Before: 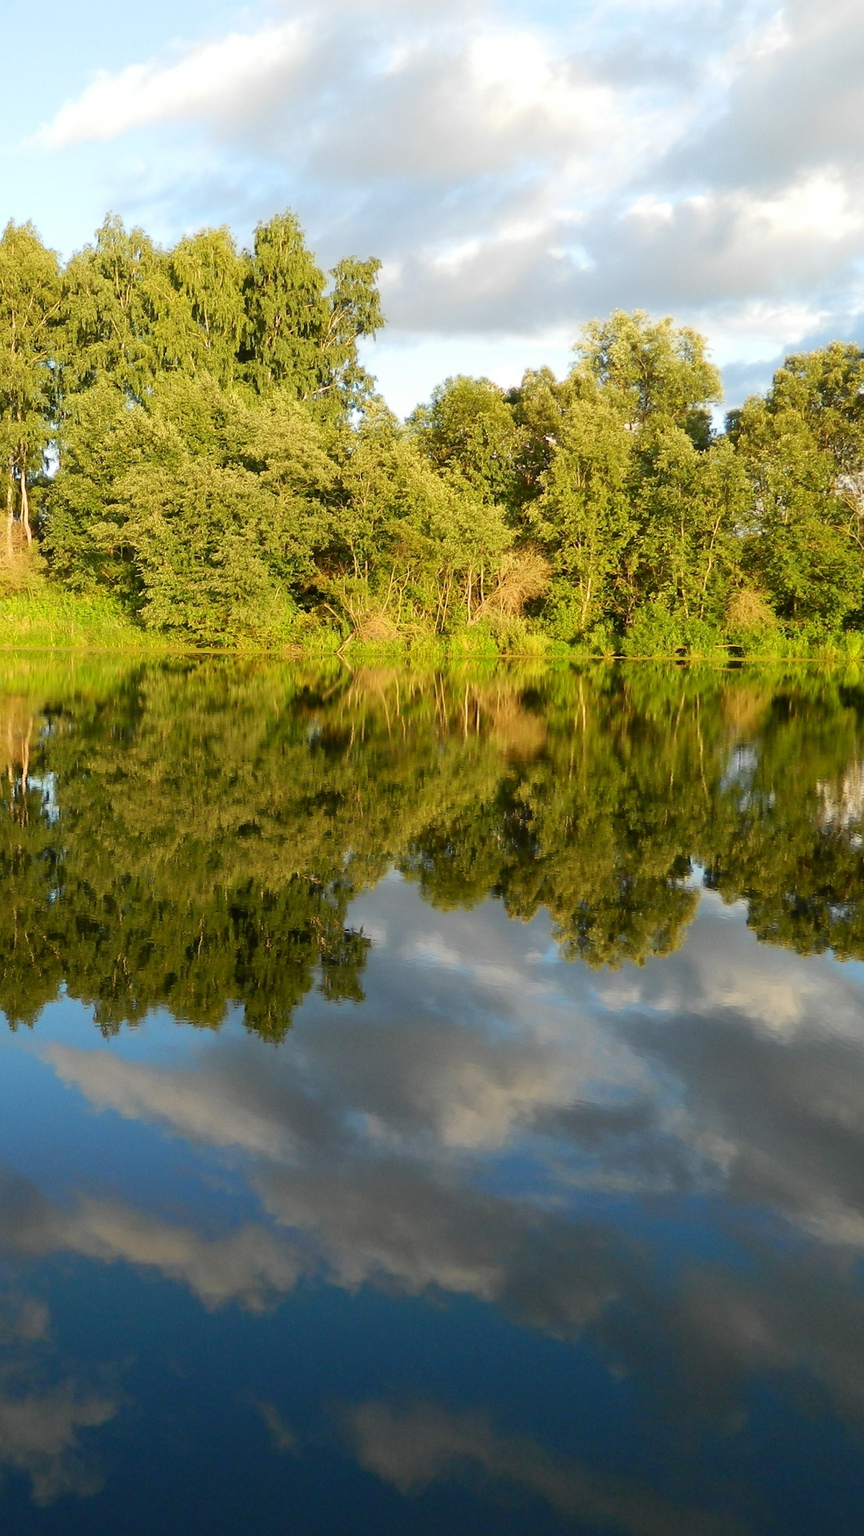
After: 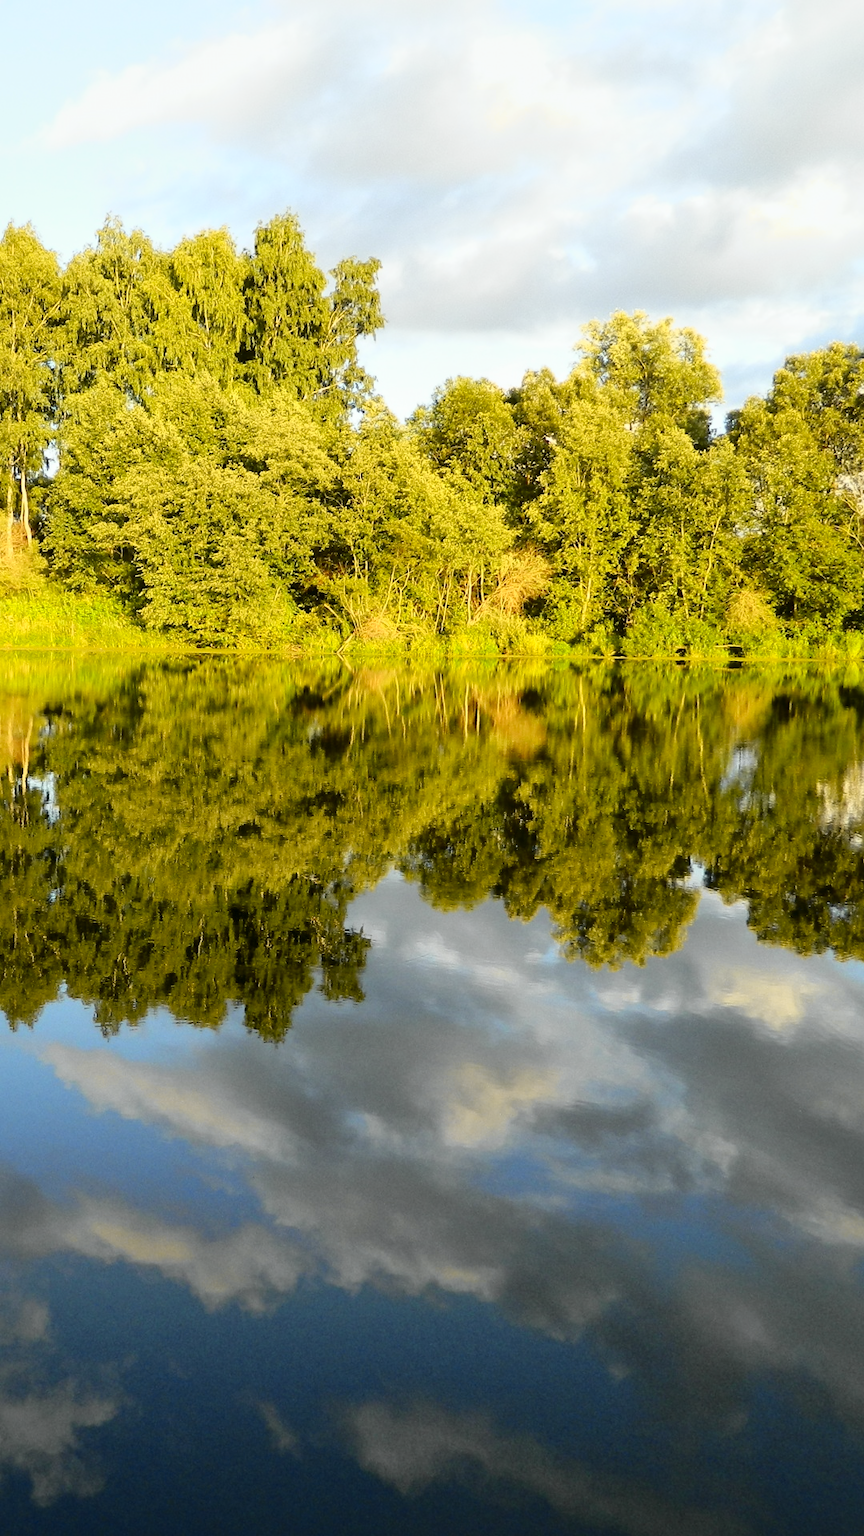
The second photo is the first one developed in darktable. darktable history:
local contrast: mode bilateral grid, contrast 19, coarseness 50, detail 119%, midtone range 0.2
tone curve: curves: ch0 [(0, 0.013) (0.129, 0.1) (0.327, 0.382) (0.489, 0.573) (0.66, 0.748) (0.858, 0.926) (1, 0.977)]; ch1 [(0, 0) (0.353, 0.344) (0.45, 0.46) (0.498, 0.495) (0.521, 0.506) (0.563, 0.559) (0.592, 0.585) (0.657, 0.655) (1, 1)]; ch2 [(0, 0) (0.333, 0.346) (0.375, 0.375) (0.427, 0.44) (0.5, 0.501) (0.505, 0.499) (0.528, 0.533) (0.579, 0.61) (0.612, 0.644) (0.66, 0.715) (1, 1)], color space Lab, independent channels, preserve colors none
